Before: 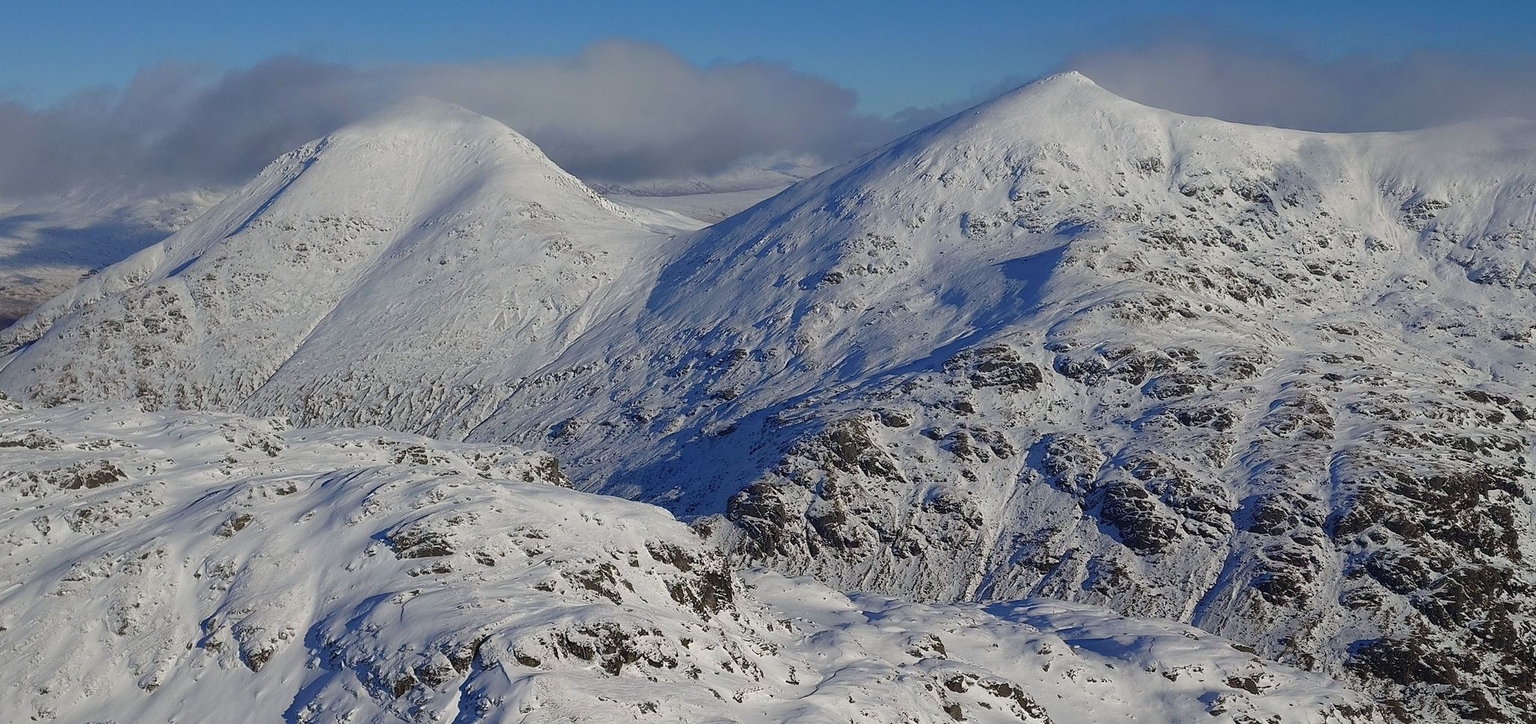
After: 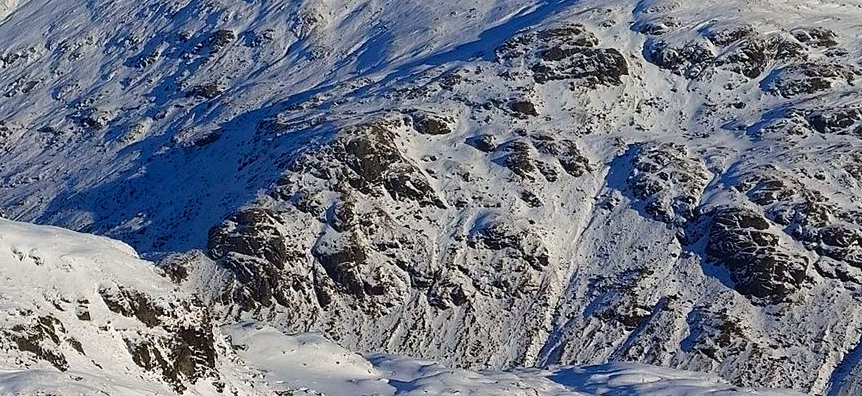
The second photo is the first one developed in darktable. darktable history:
color balance rgb: perceptual saturation grading › global saturation 25%, global vibrance 20%
tone equalizer: -8 EV -0.417 EV, -7 EV -0.389 EV, -6 EV -0.333 EV, -5 EV -0.222 EV, -3 EV 0.222 EV, -2 EV 0.333 EV, -1 EV 0.389 EV, +0 EV 0.417 EV, edges refinement/feathering 500, mask exposure compensation -1.57 EV, preserve details no
crop: left 37.221%, top 45.169%, right 20.63%, bottom 13.777%
